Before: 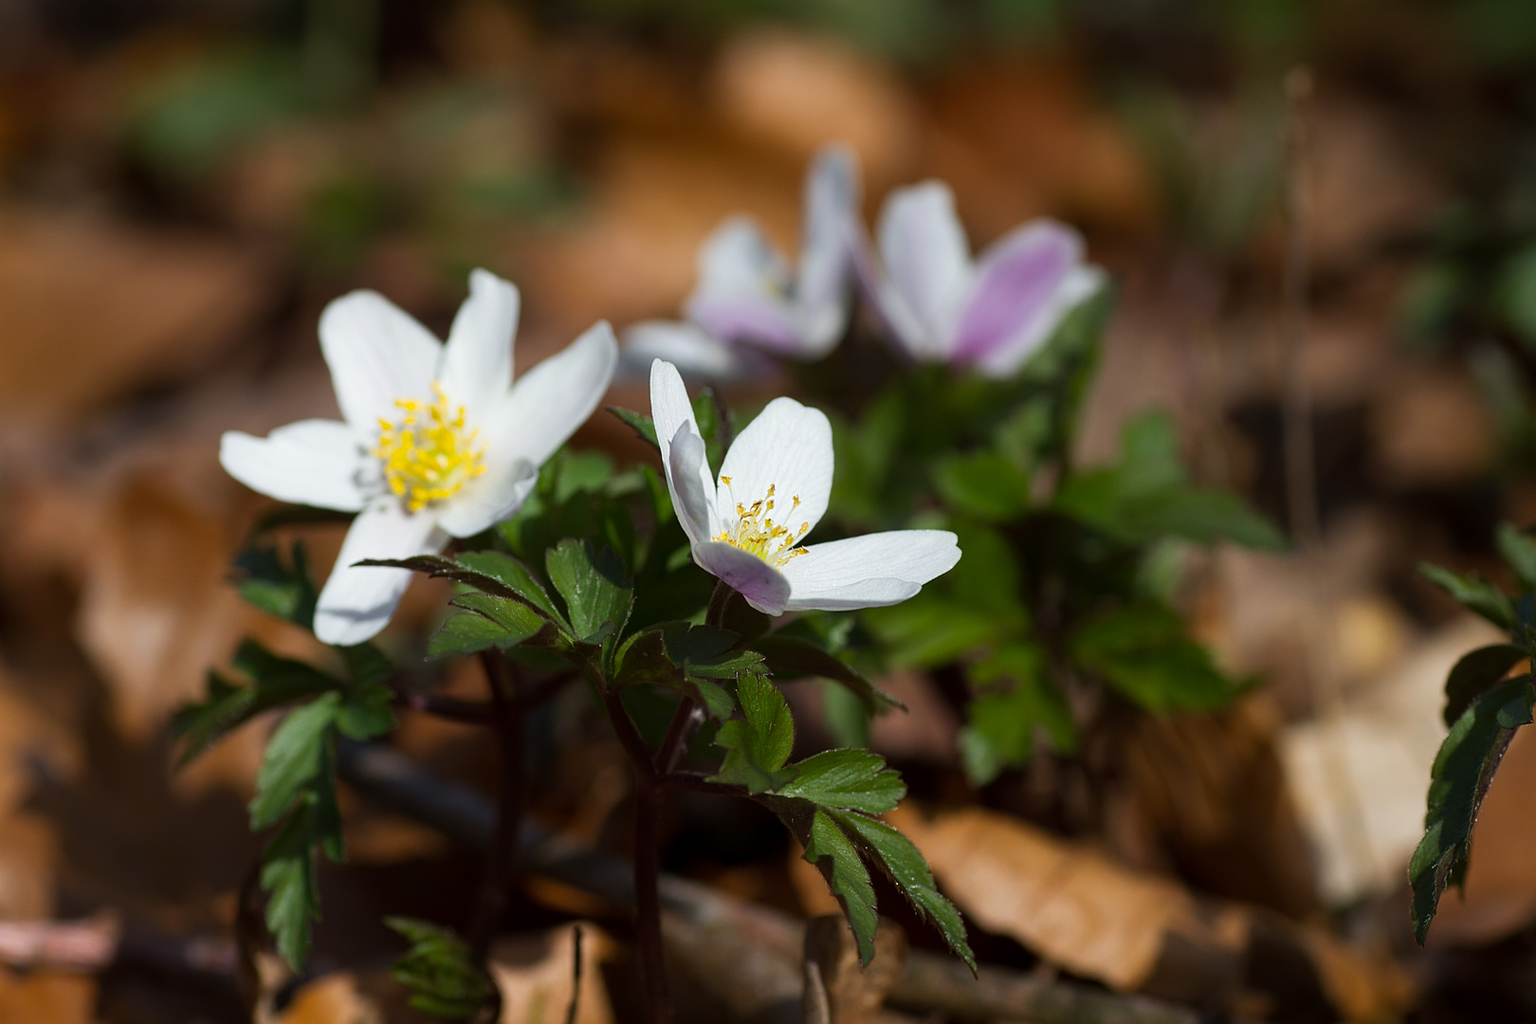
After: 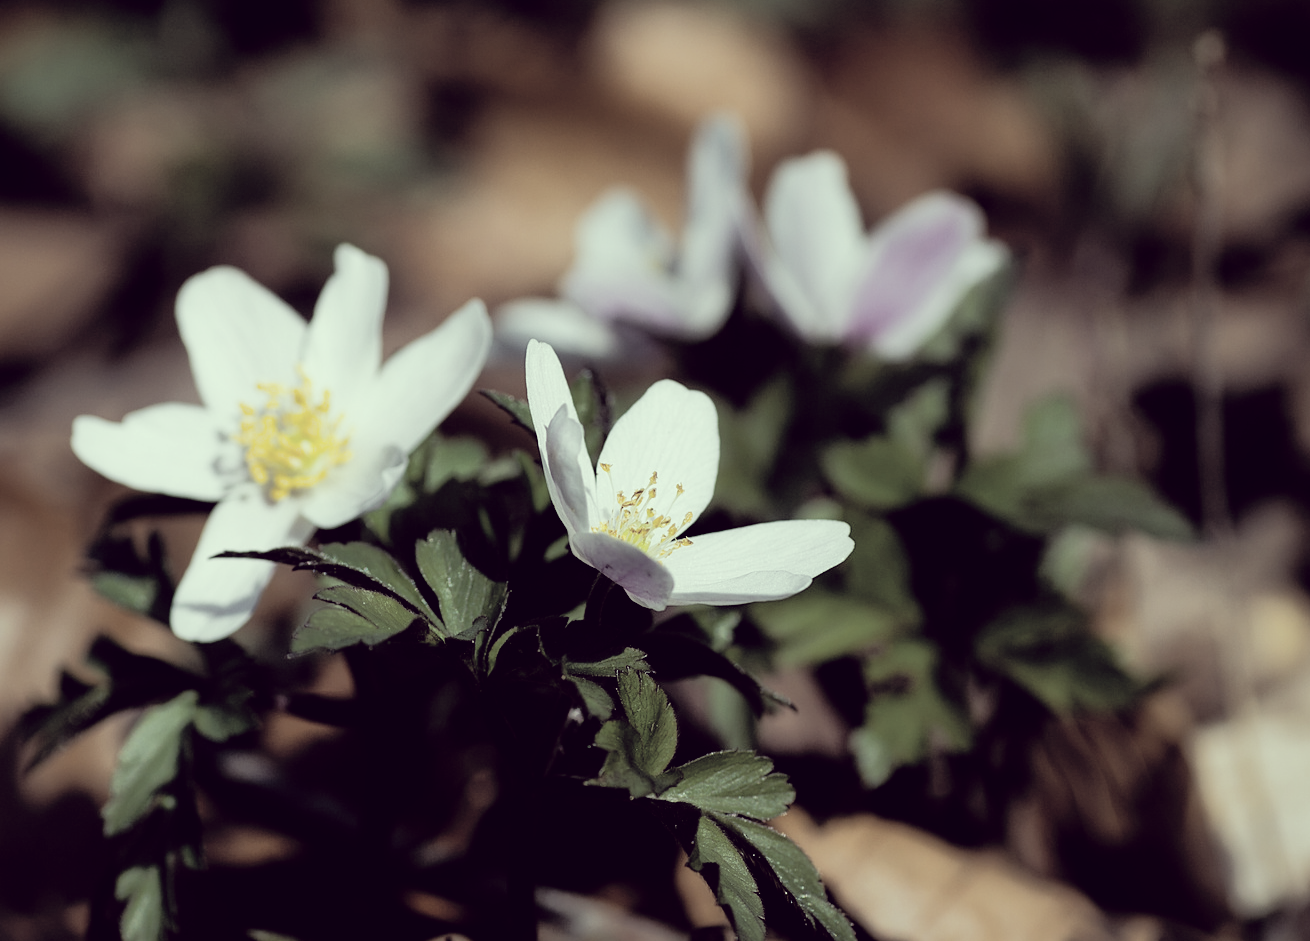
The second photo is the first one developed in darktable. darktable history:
shadows and highlights: on, module defaults
filmic rgb: black relative exposure -5.1 EV, white relative exposure 3.54 EV, threshold 5.94 EV, hardness 3.16, contrast 1.4, highlights saturation mix -31.07%, enable highlight reconstruction true
color correction: highlights a* -20.85, highlights b* 20.29, shadows a* 19.66, shadows b* -19.86, saturation 0.413
crop: left 9.916%, top 3.627%, right 9.166%, bottom 9.176%
exposure: black level correction 0.001, exposure 0.499 EV, compensate highlight preservation false
